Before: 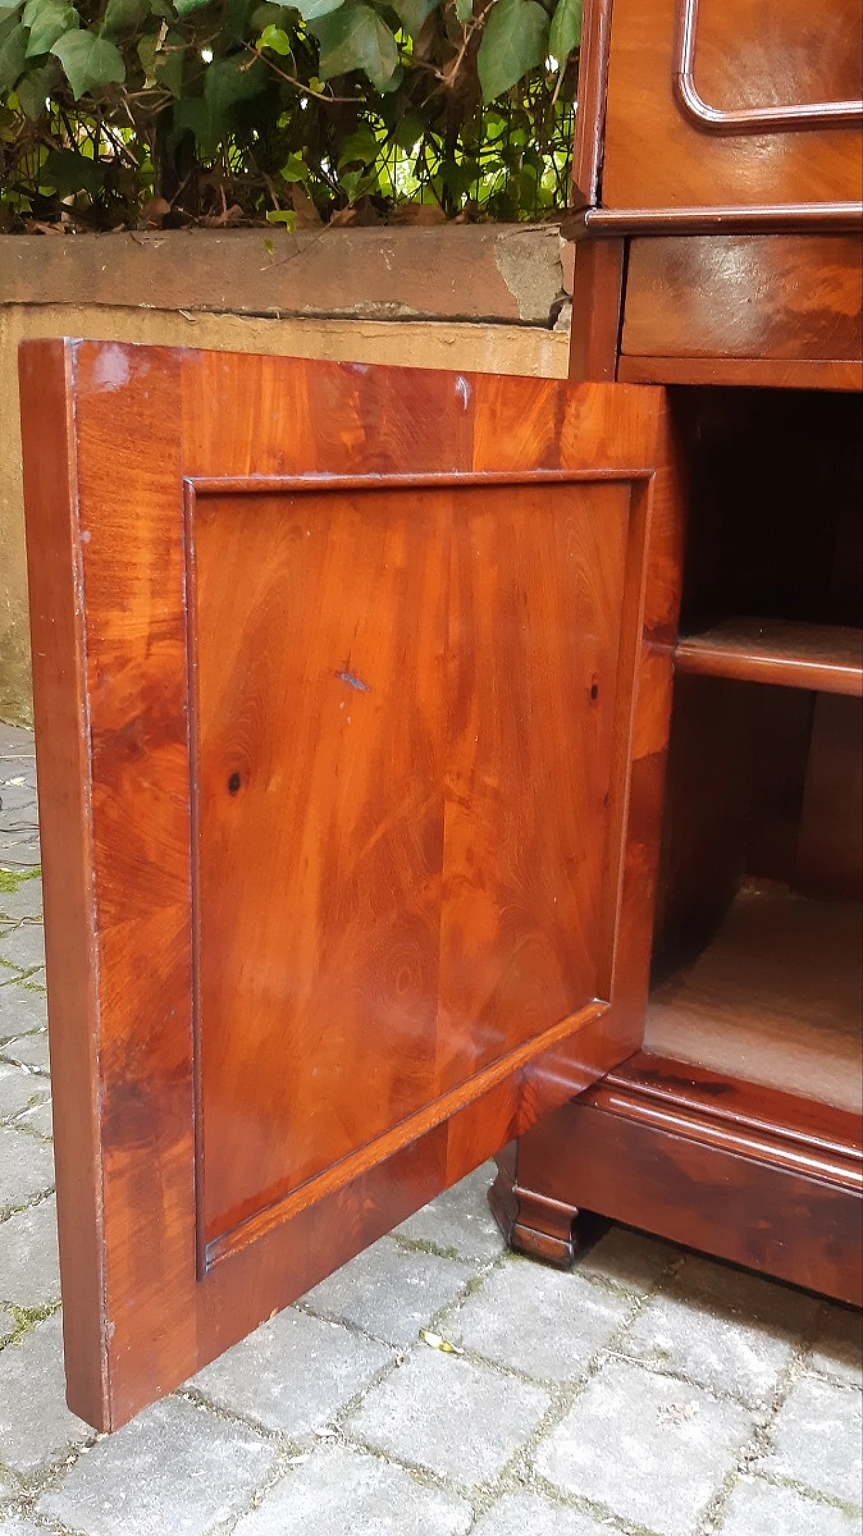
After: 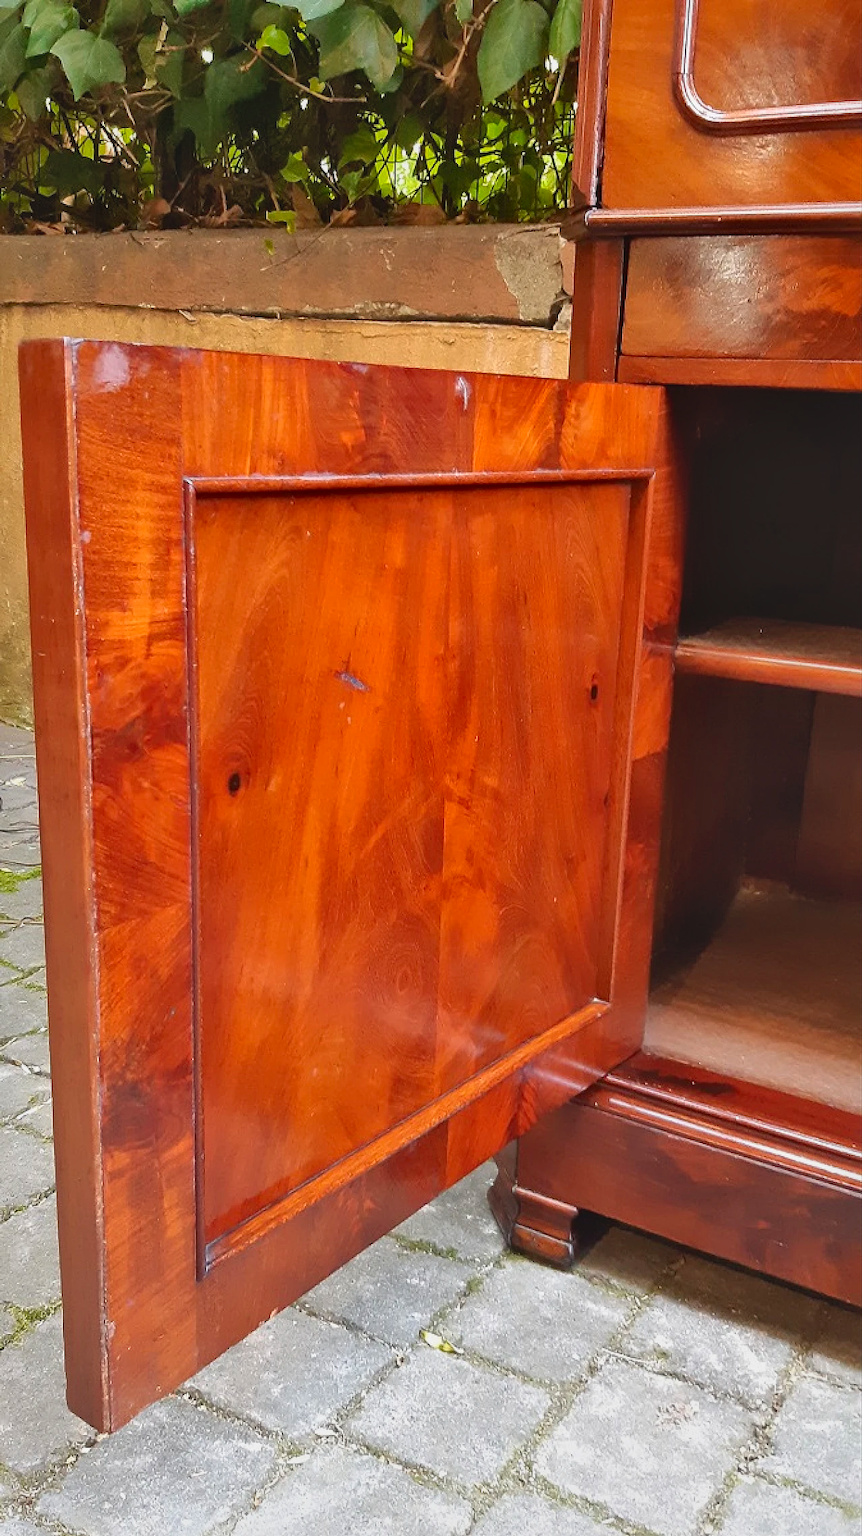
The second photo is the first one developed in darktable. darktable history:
contrast brightness saturation: contrast -0.208, saturation 0.187
local contrast: mode bilateral grid, contrast 25, coarseness 59, detail 151%, midtone range 0.2
